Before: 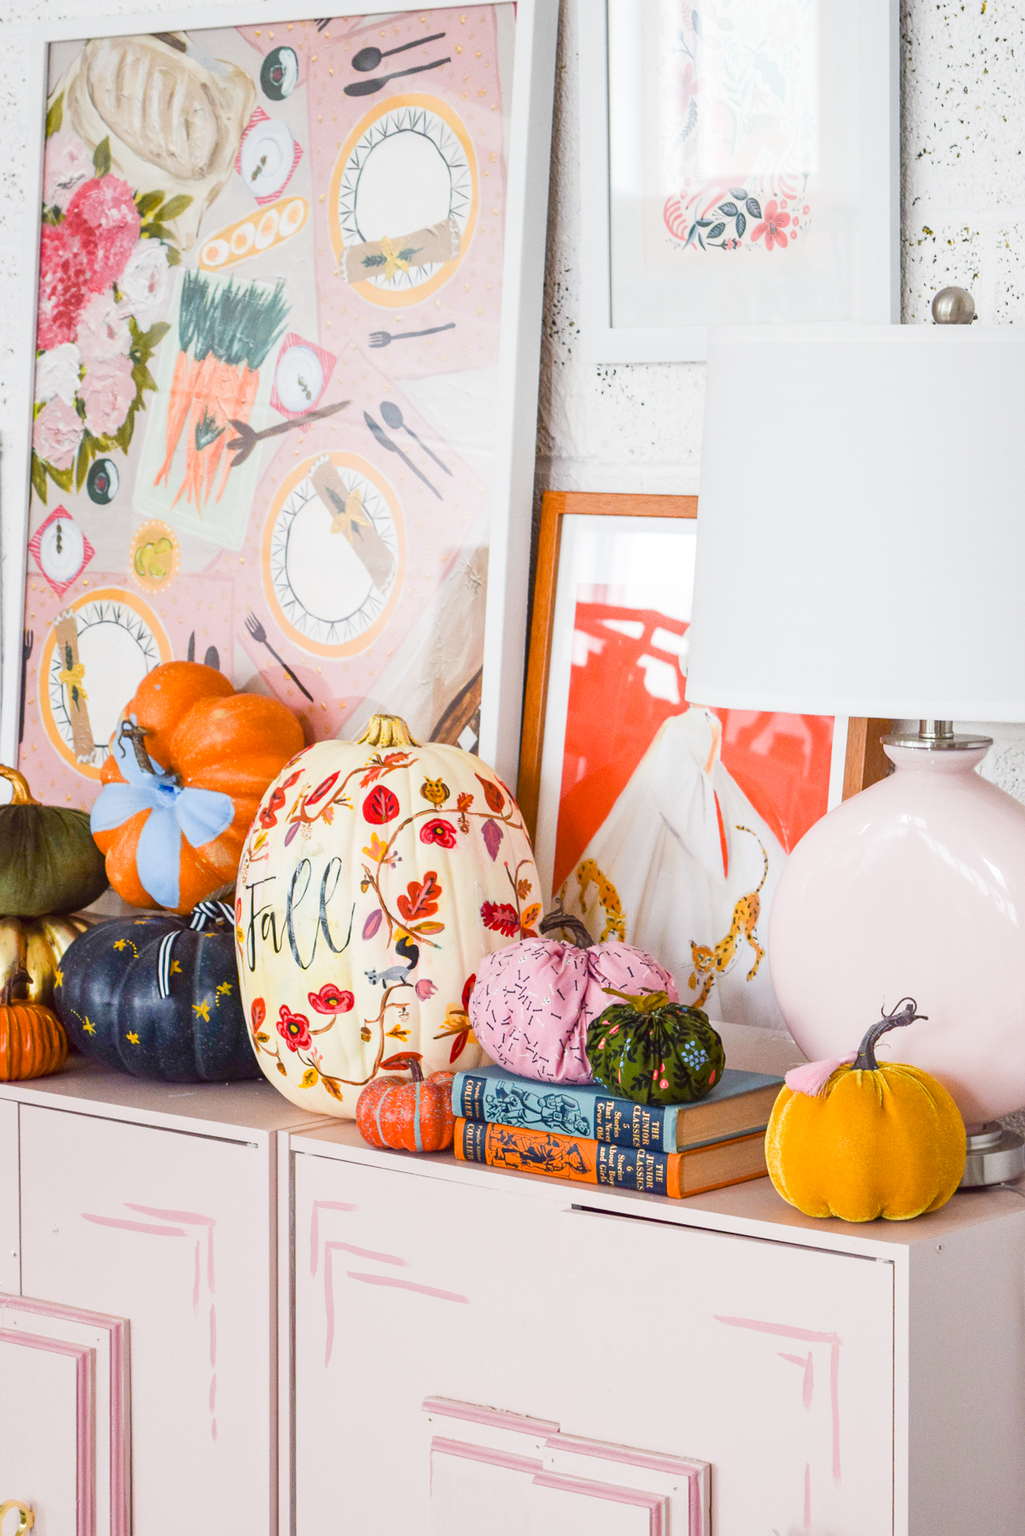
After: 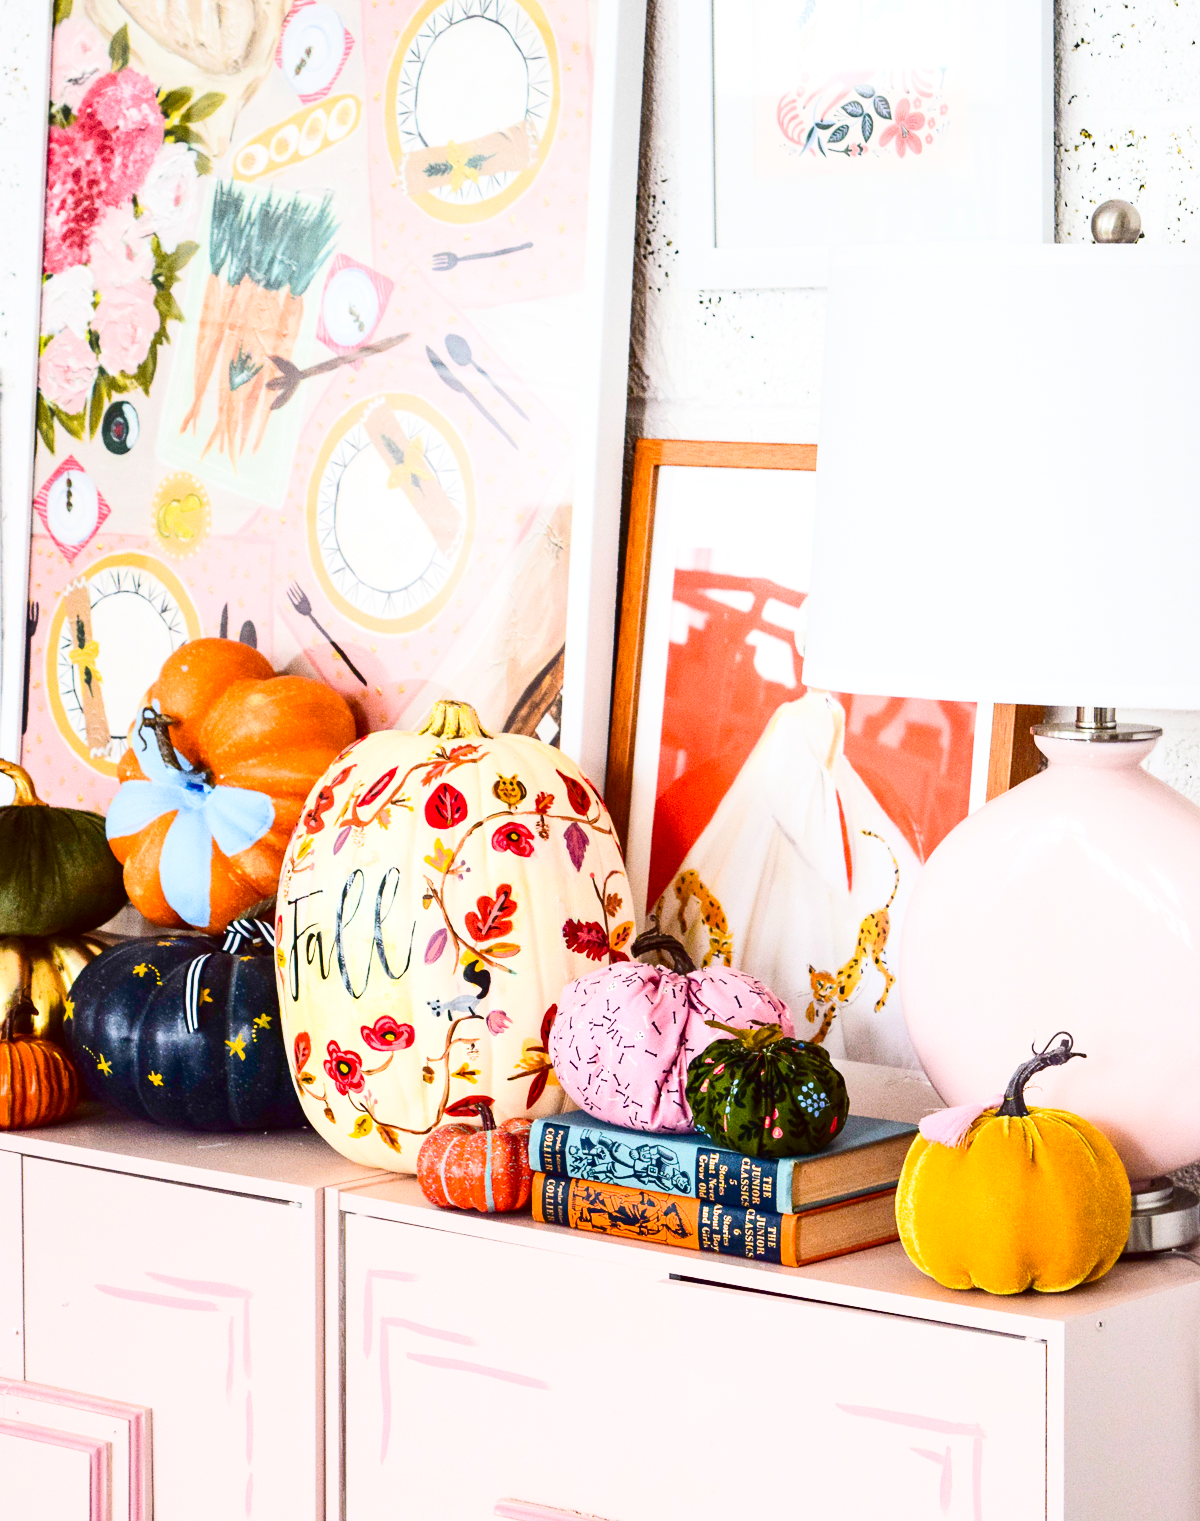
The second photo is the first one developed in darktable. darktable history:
crop: top 7.606%, bottom 7.78%
exposure: exposure 0.203 EV, compensate highlight preservation false
contrast brightness saturation: contrast 0.332, brightness -0.069, saturation 0.17
